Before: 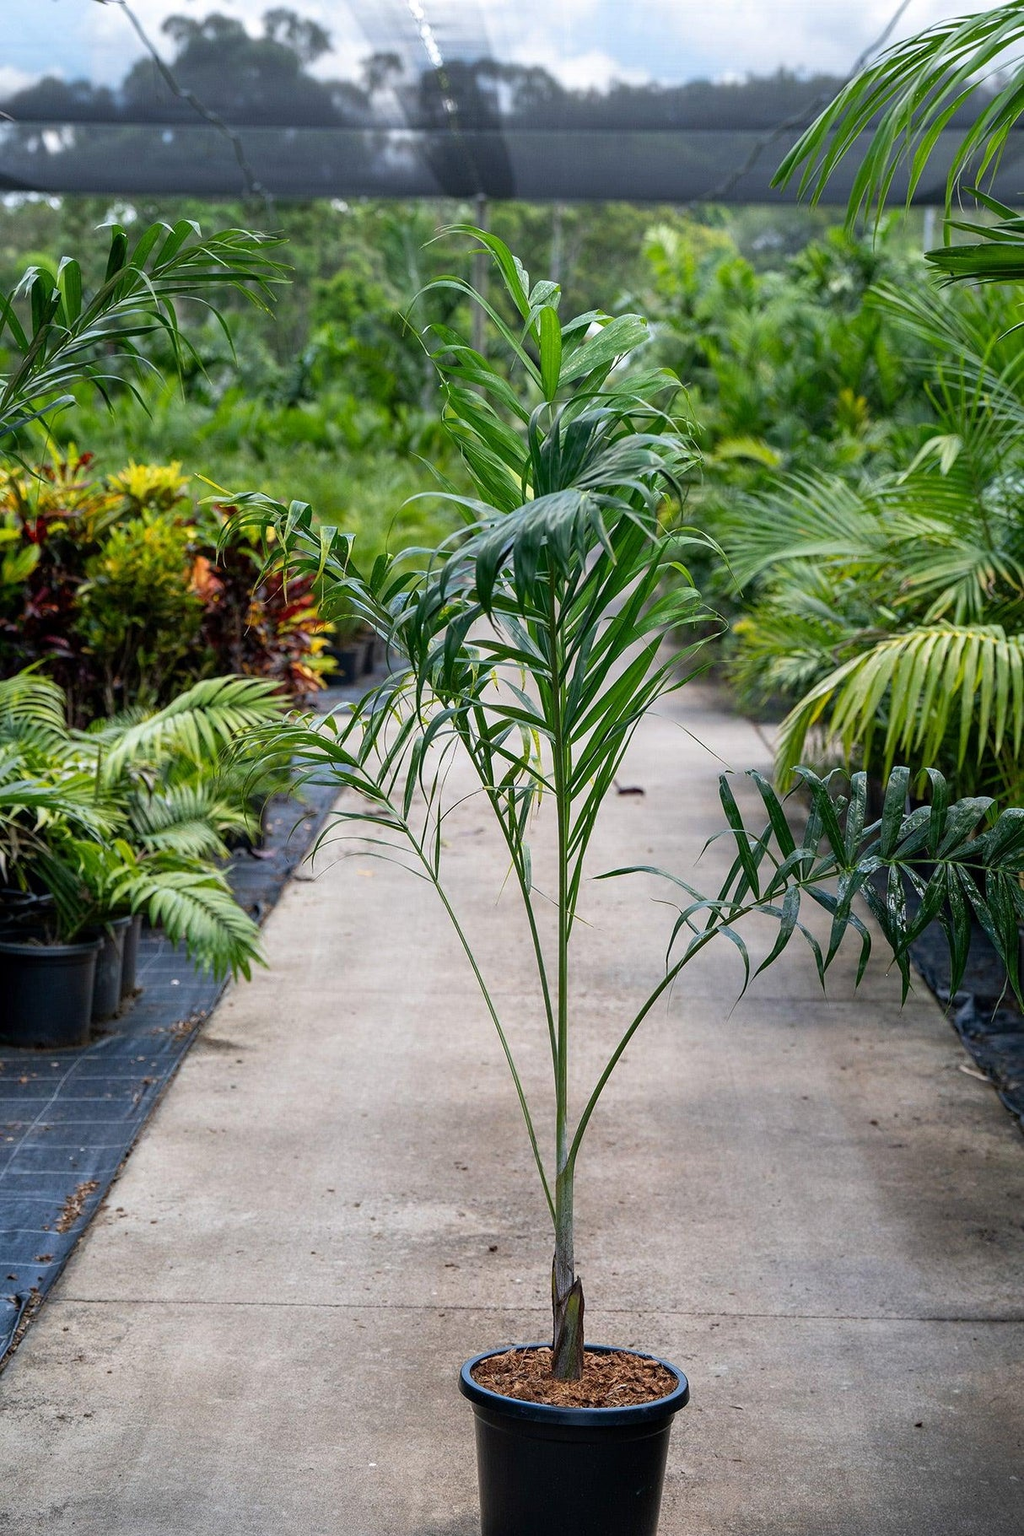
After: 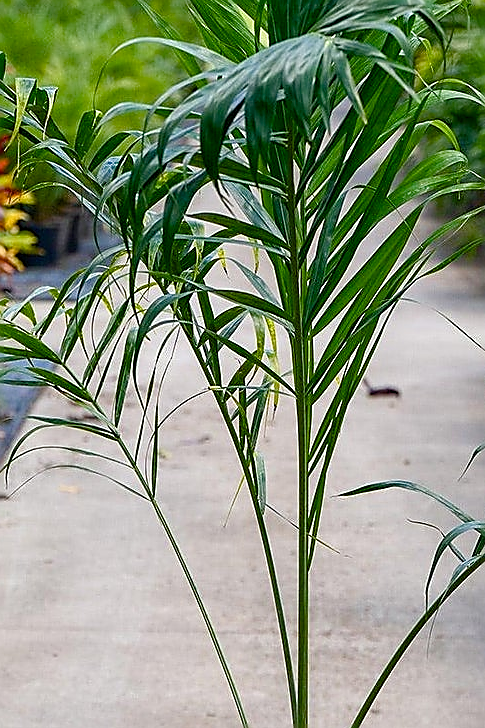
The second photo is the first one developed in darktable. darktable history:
sharpen: radius 1.4, amount 1.25, threshold 0.7
color balance rgb: perceptual saturation grading › global saturation 20%, perceptual saturation grading › highlights -25%, perceptual saturation grading › shadows 50%
crop: left 30%, top 30%, right 30%, bottom 30%
